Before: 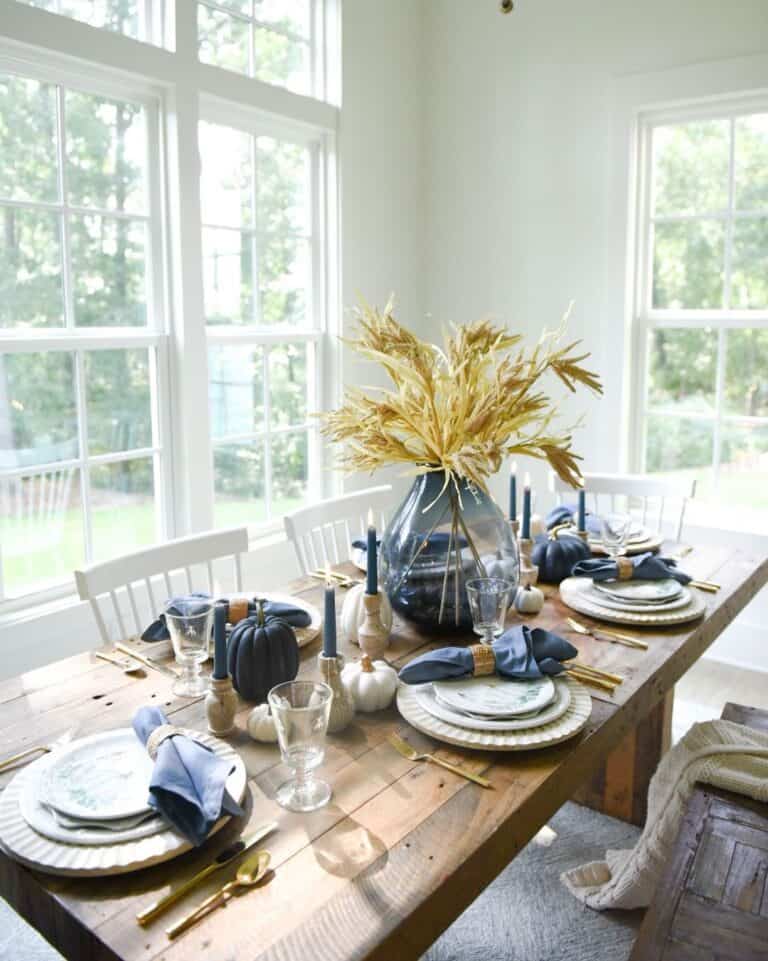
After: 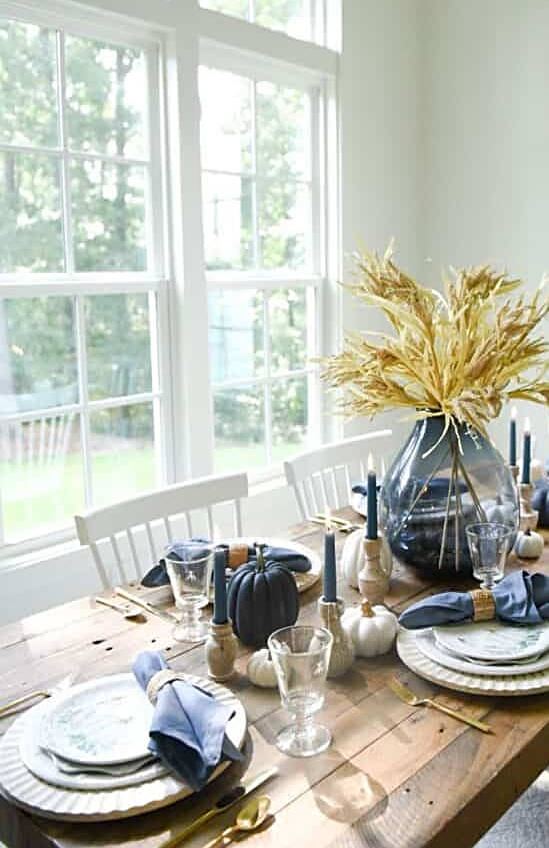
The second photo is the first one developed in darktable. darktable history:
sharpen: on, module defaults
crop: top 5.803%, right 27.864%, bottom 5.804%
